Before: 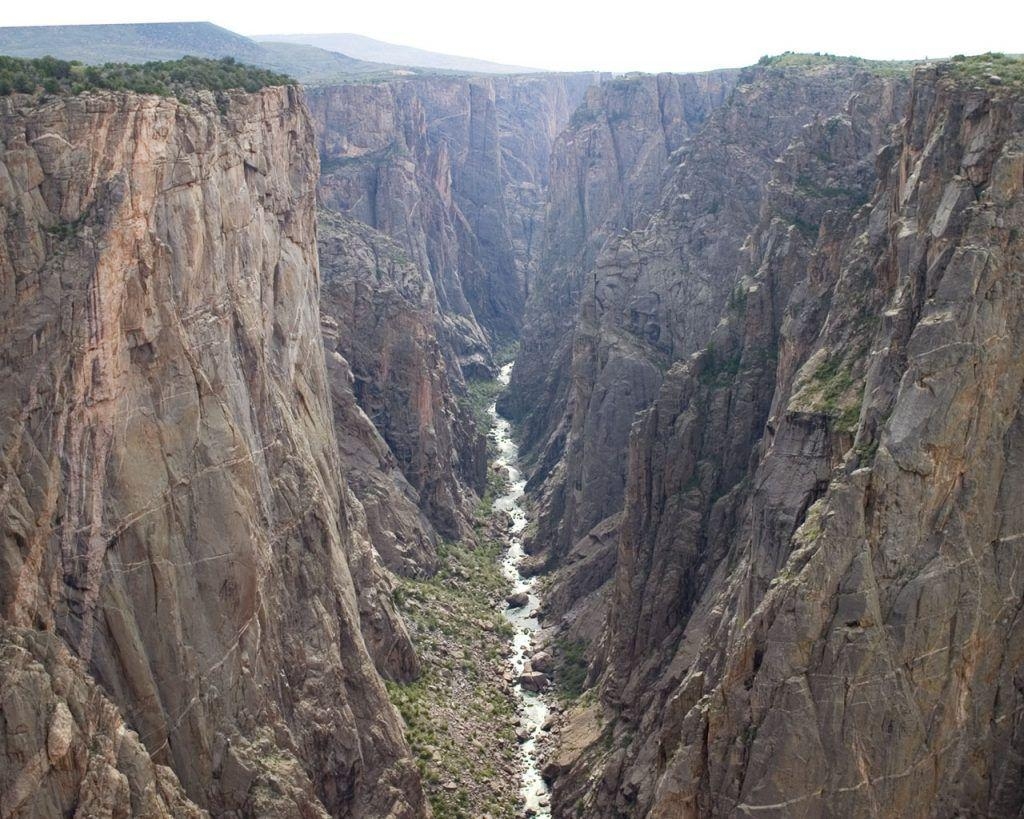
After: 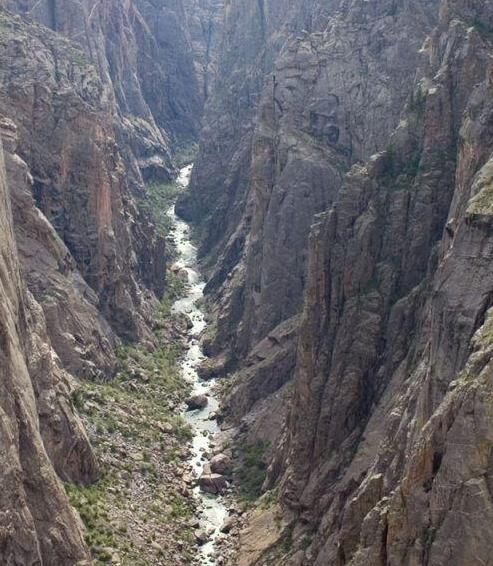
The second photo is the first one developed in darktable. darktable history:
crop: left 31.368%, top 24.271%, right 20.433%, bottom 6.562%
